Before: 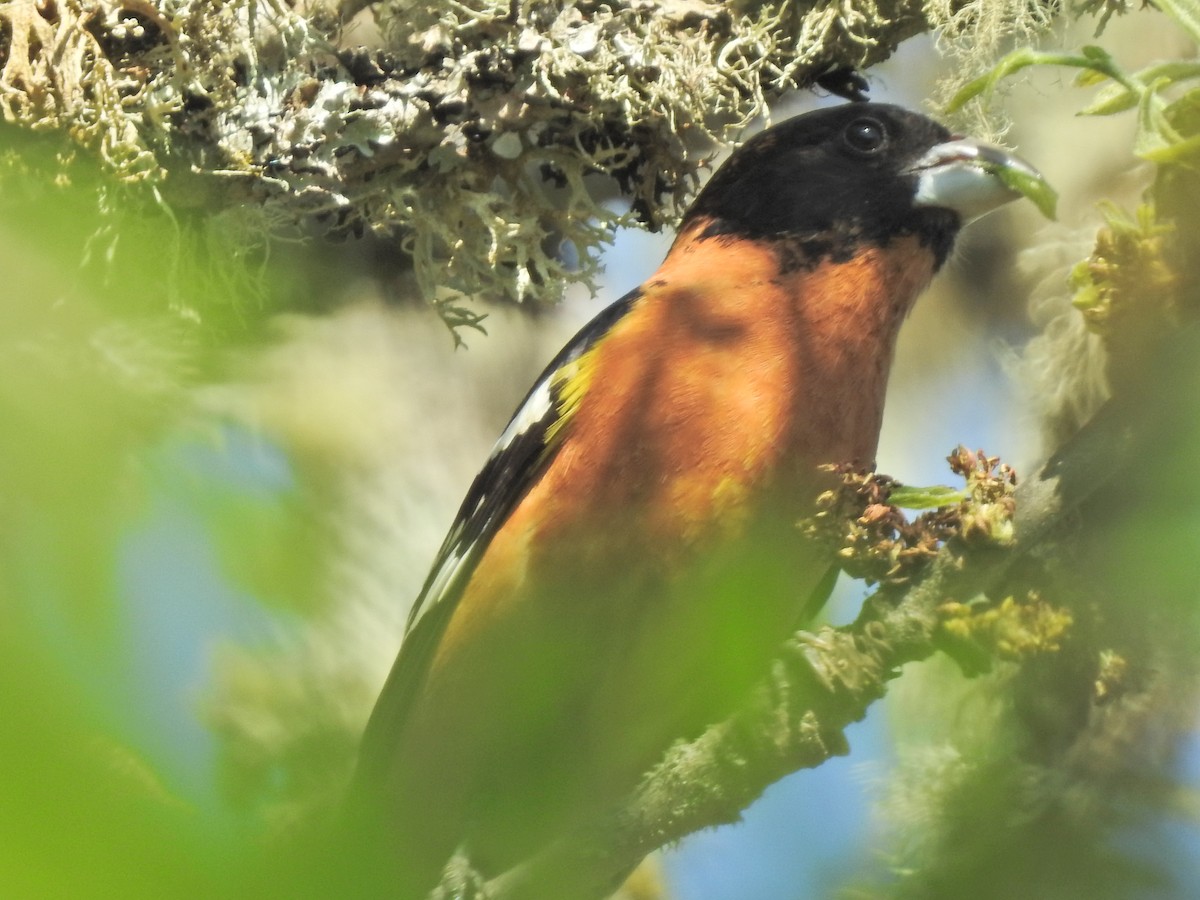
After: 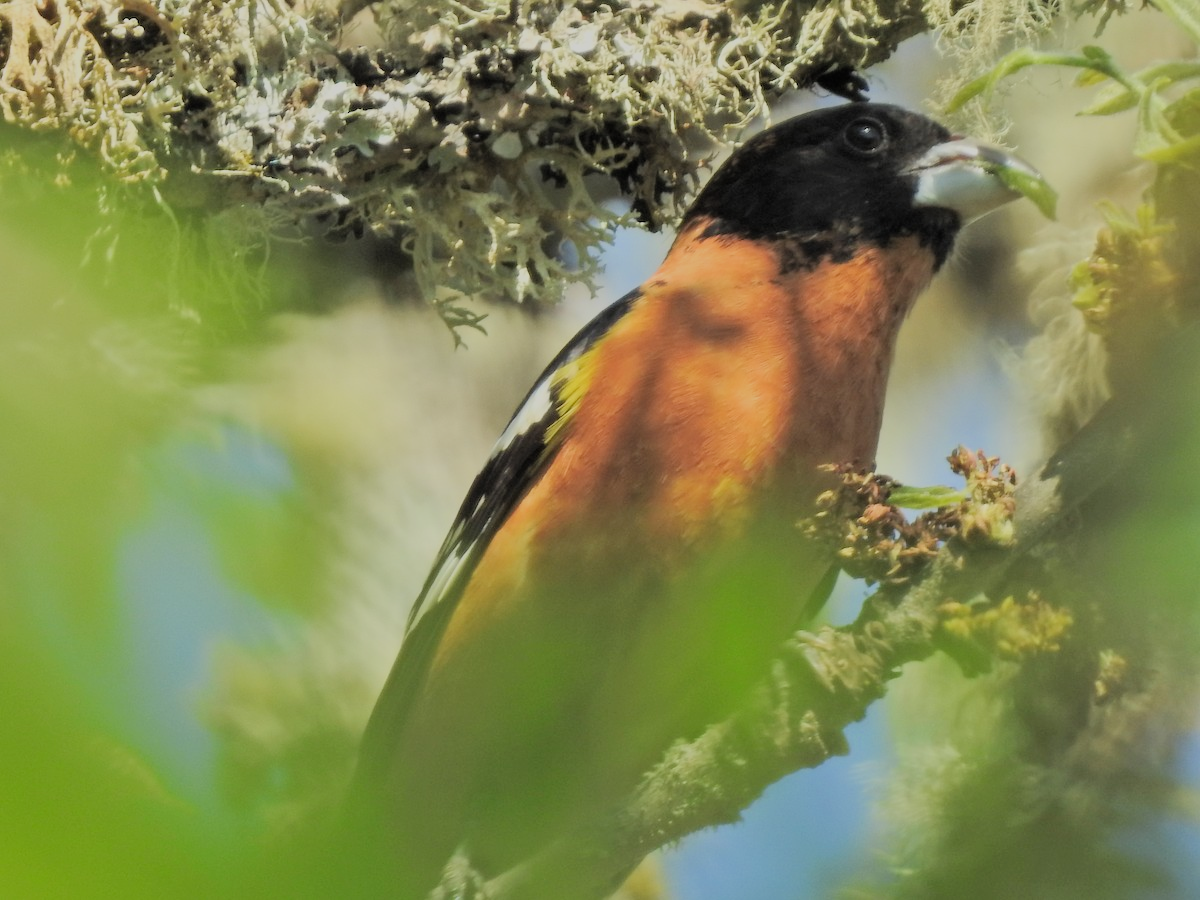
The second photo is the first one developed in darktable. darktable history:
shadows and highlights: radius 336.38, shadows 28.62, soften with gaussian
filmic rgb: black relative exposure -7.2 EV, white relative exposure 5.38 EV, hardness 3.02, color science v6 (2022)
